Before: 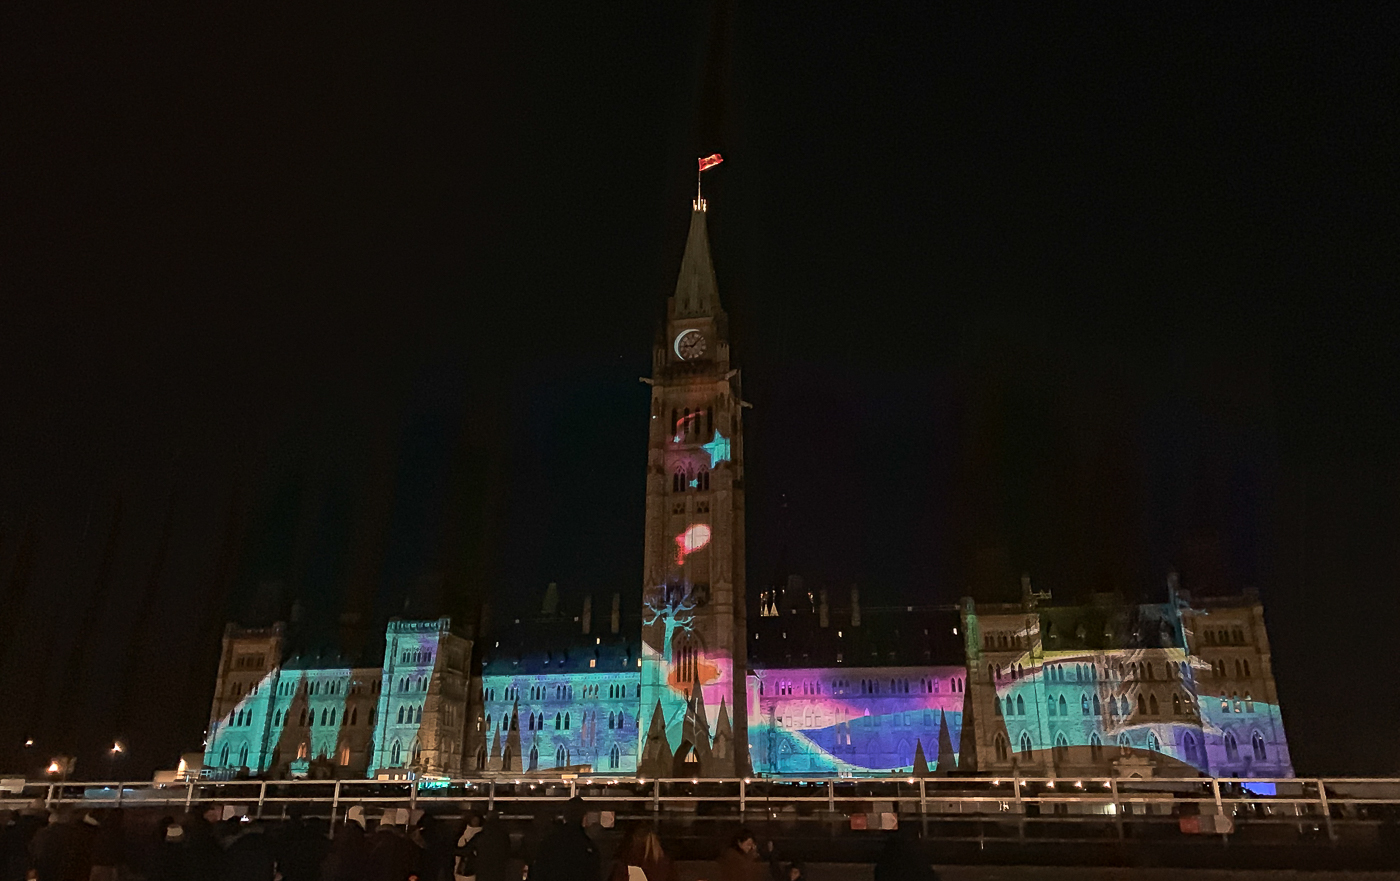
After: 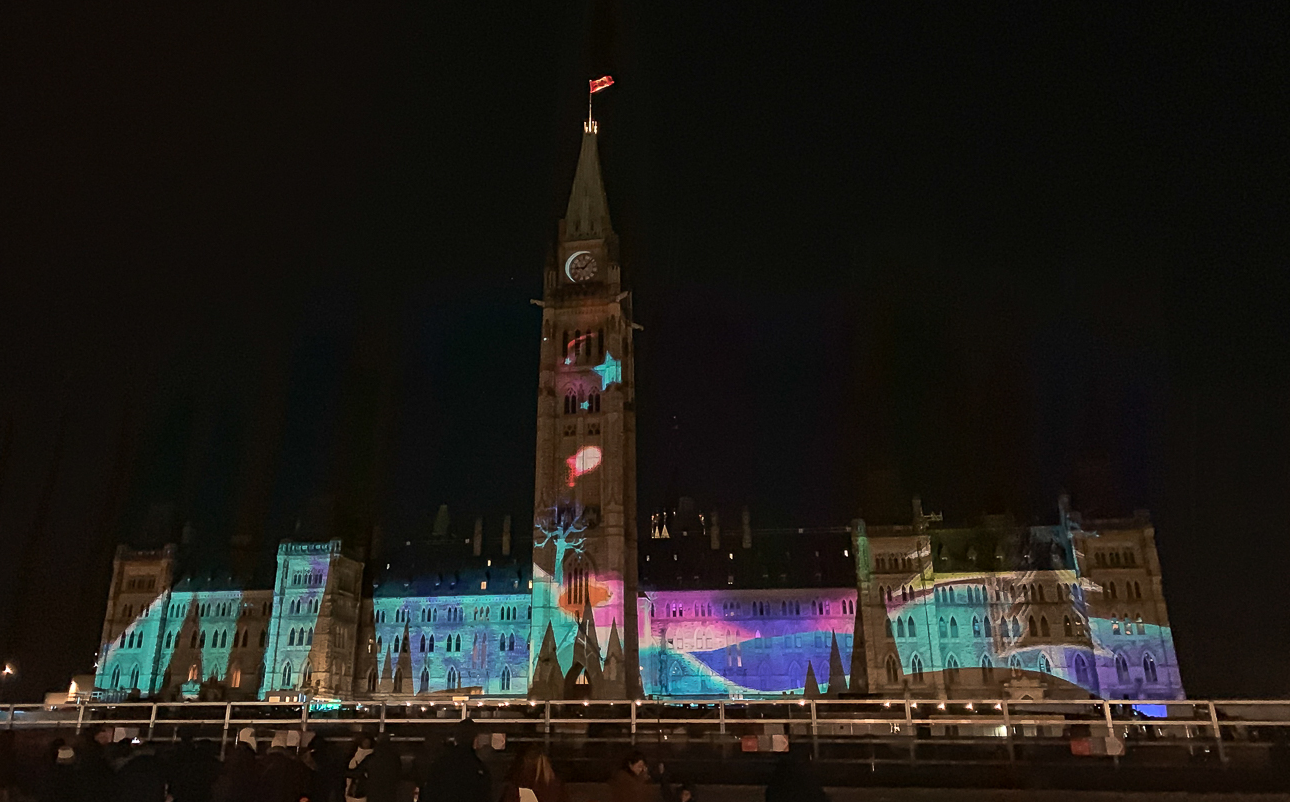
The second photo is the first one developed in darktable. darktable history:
crop and rotate: left 7.79%, top 8.936%
